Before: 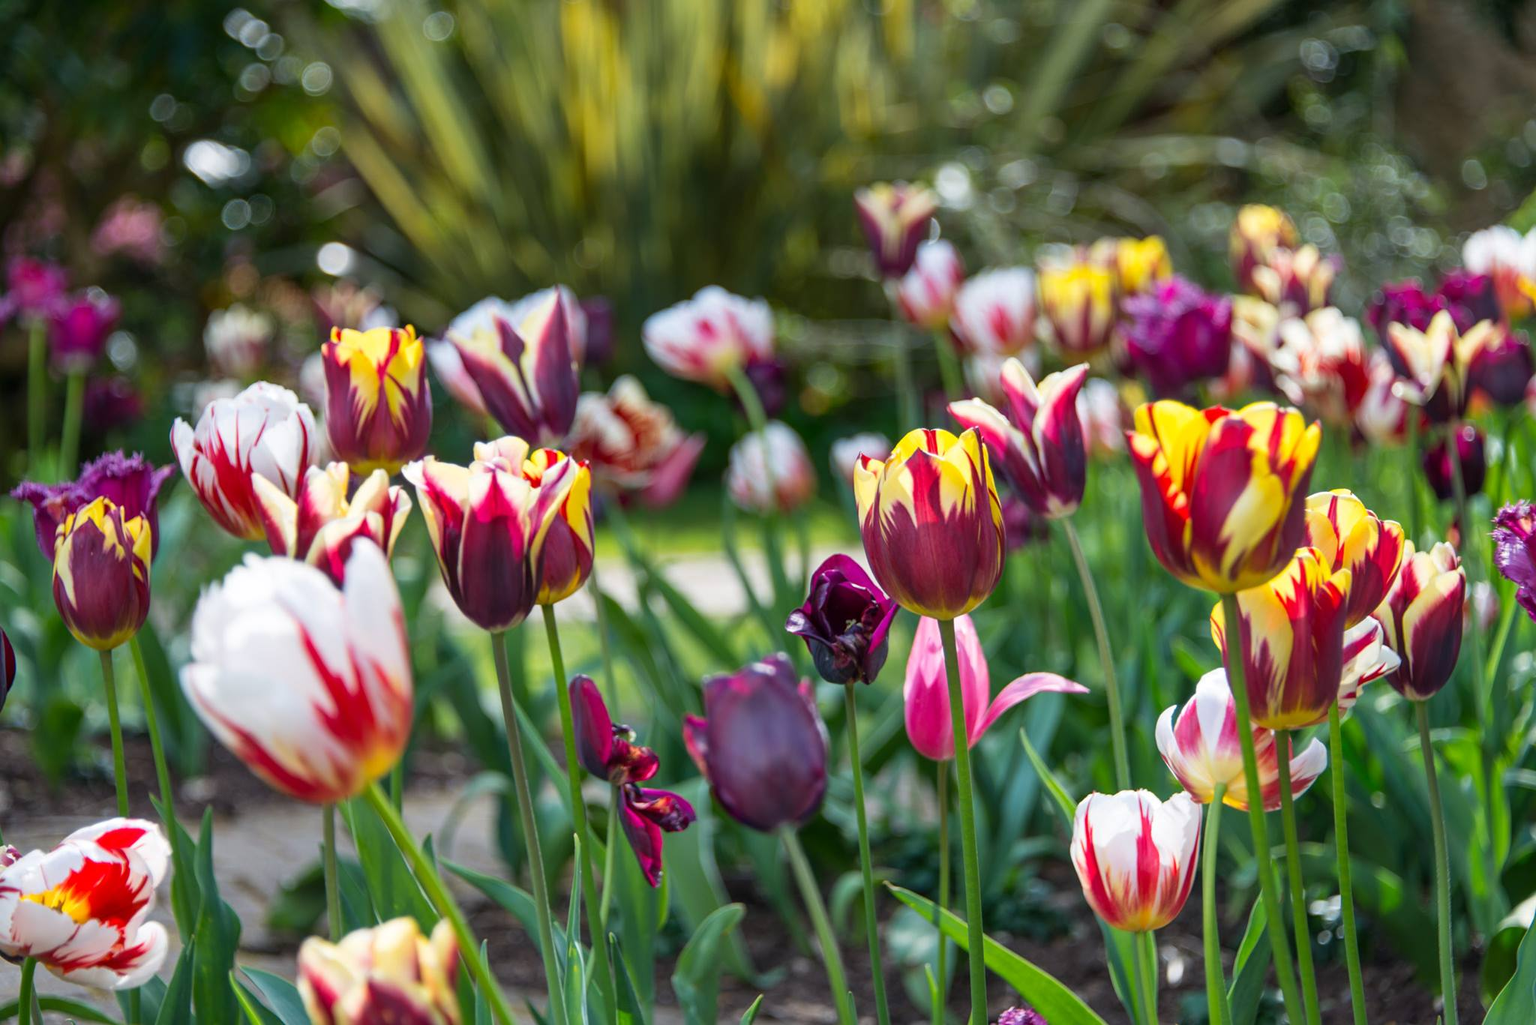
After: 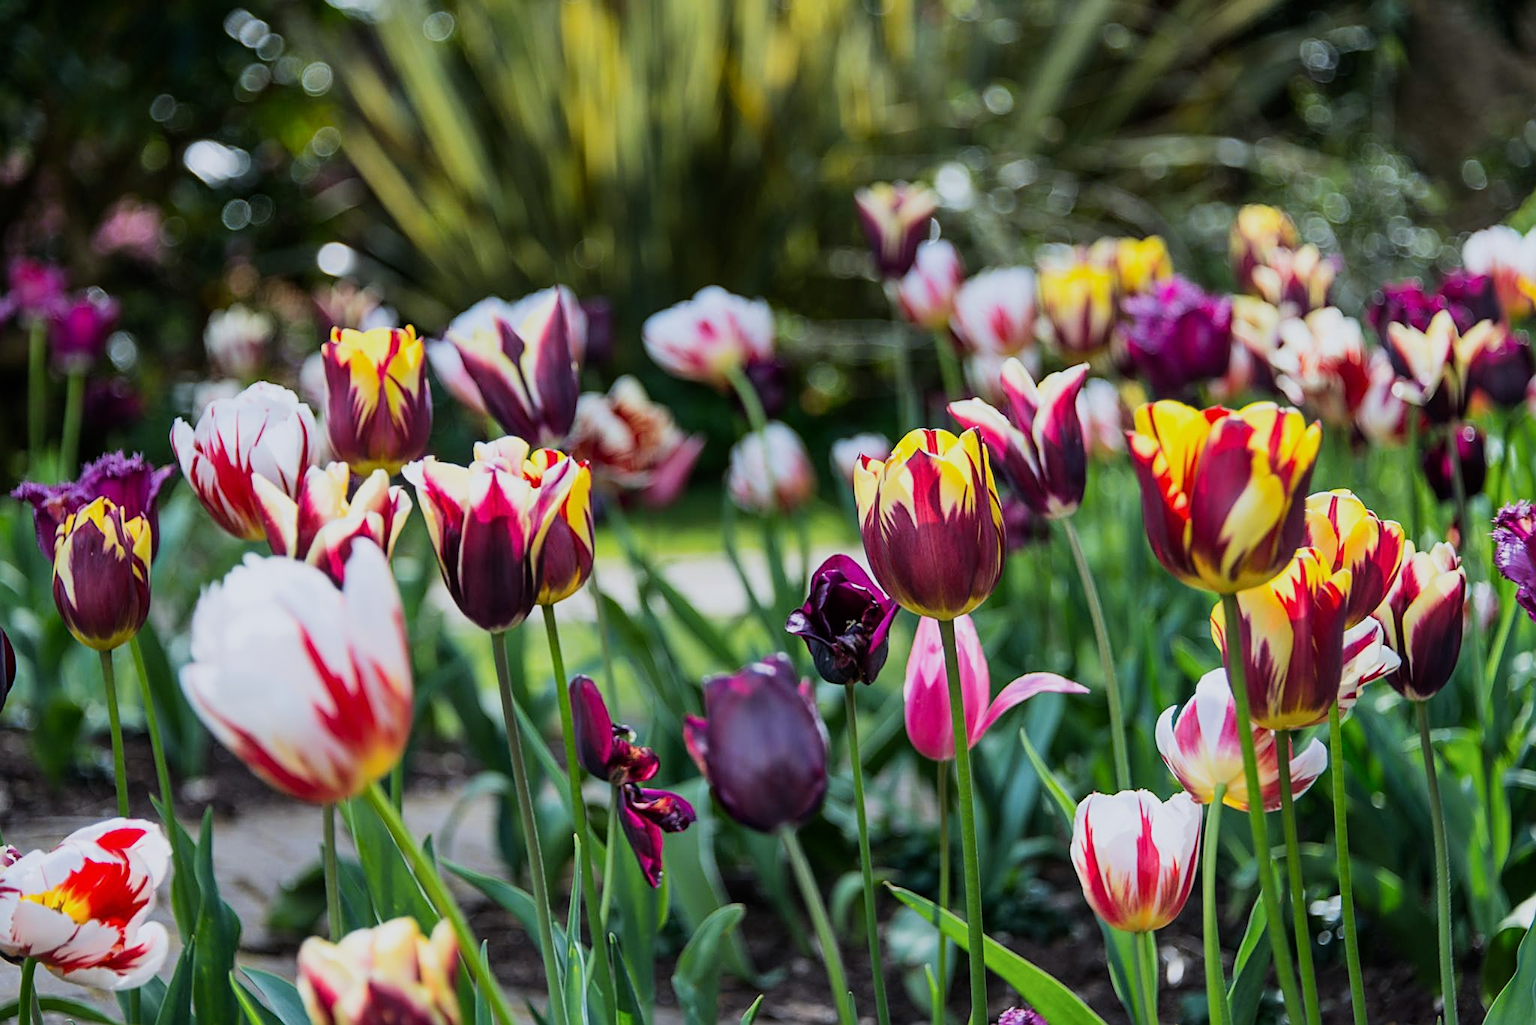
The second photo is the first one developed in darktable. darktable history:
filmic rgb: black relative exposure -7.5 EV, white relative exposure 5 EV, hardness 3.31, contrast 1.3, contrast in shadows safe
white balance: red 0.976, blue 1.04
sharpen: on, module defaults
